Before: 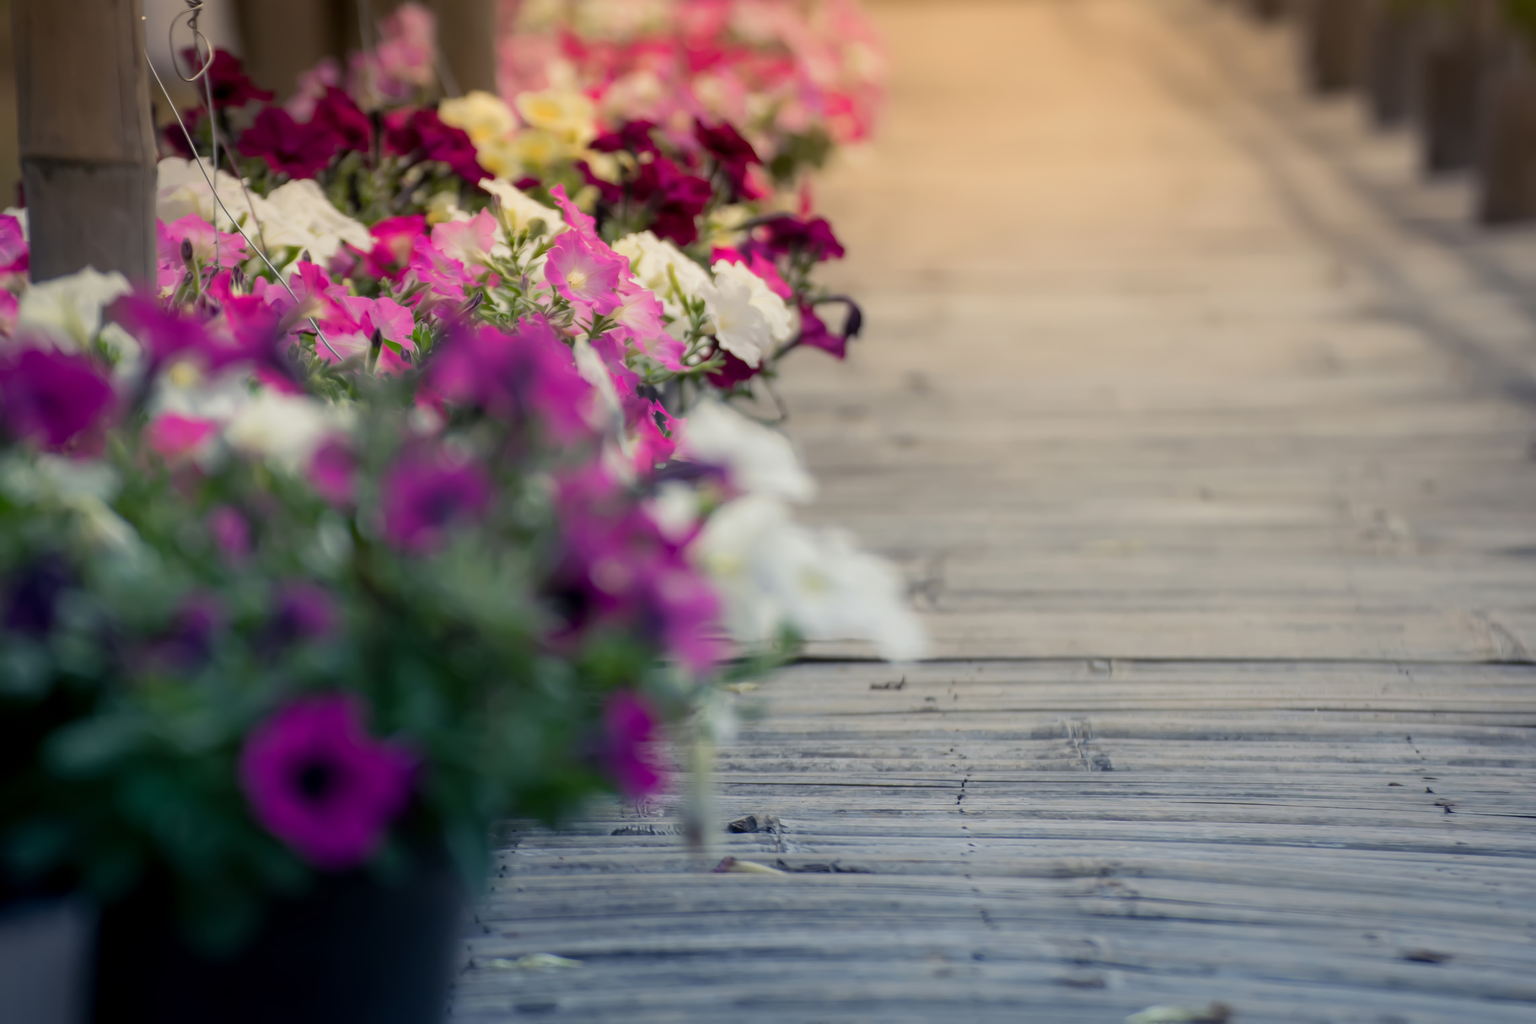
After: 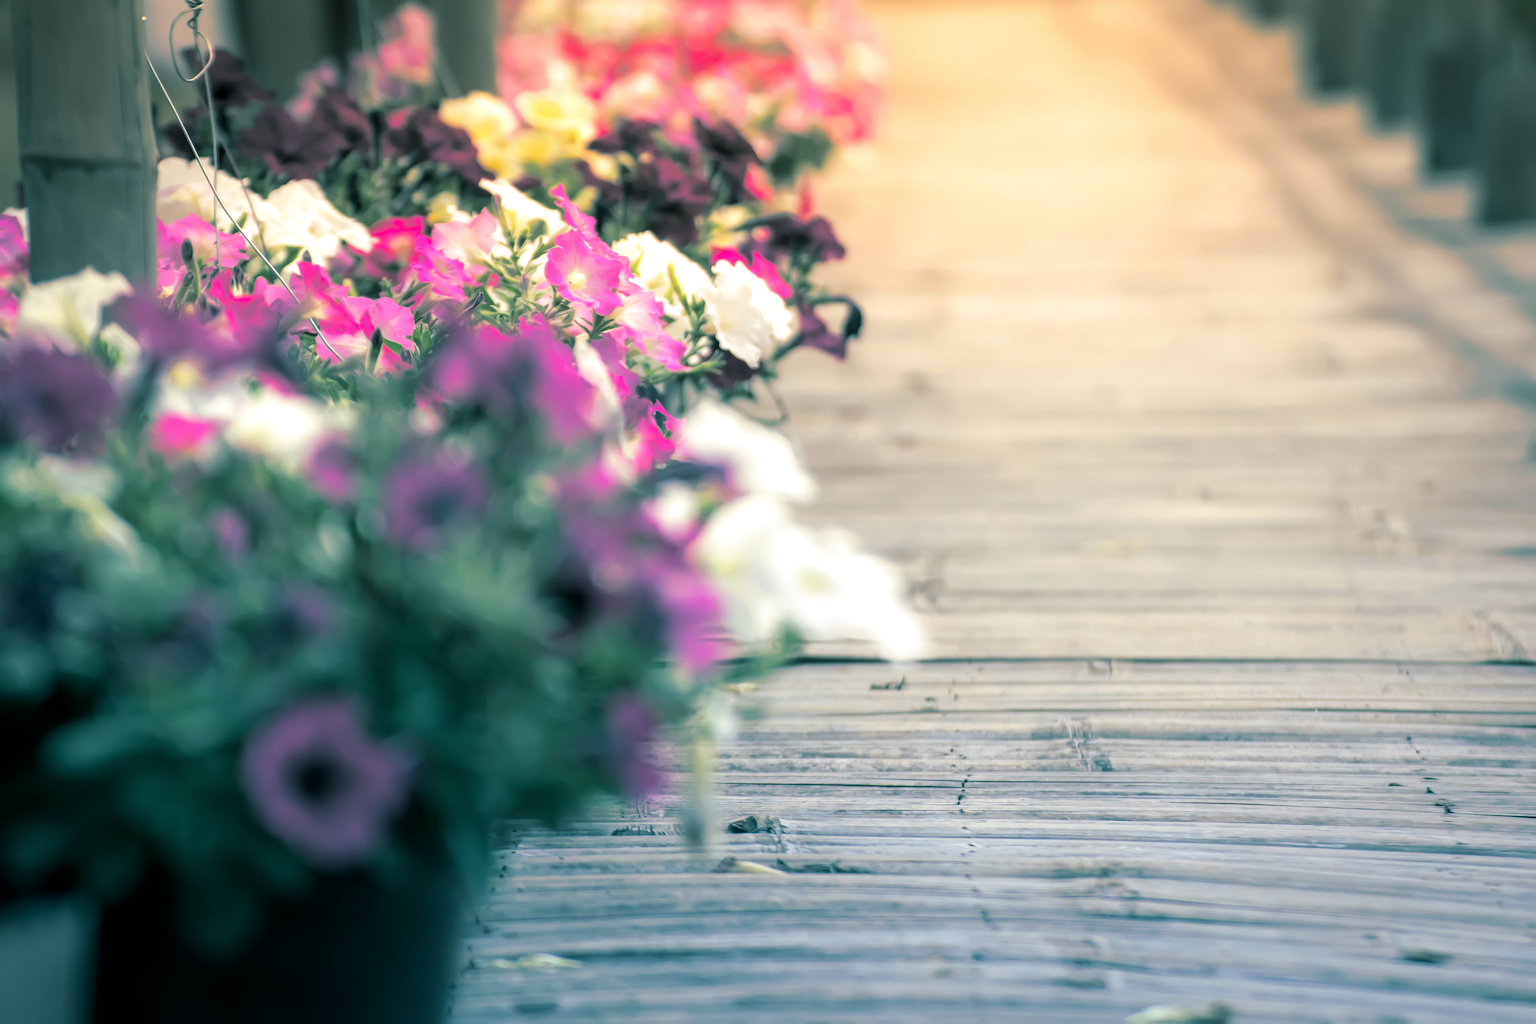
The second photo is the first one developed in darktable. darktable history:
exposure: exposure 0.781 EV, compensate highlight preservation false
color balance: mode lift, gamma, gain (sRGB), lift [1, 0.99, 1.01, 0.992], gamma [1, 1.037, 0.974, 0.963]
color correction: highlights a* -0.182, highlights b* -0.124
split-toning: shadows › hue 186.43°, highlights › hue 49.29°, compress 30.29%
